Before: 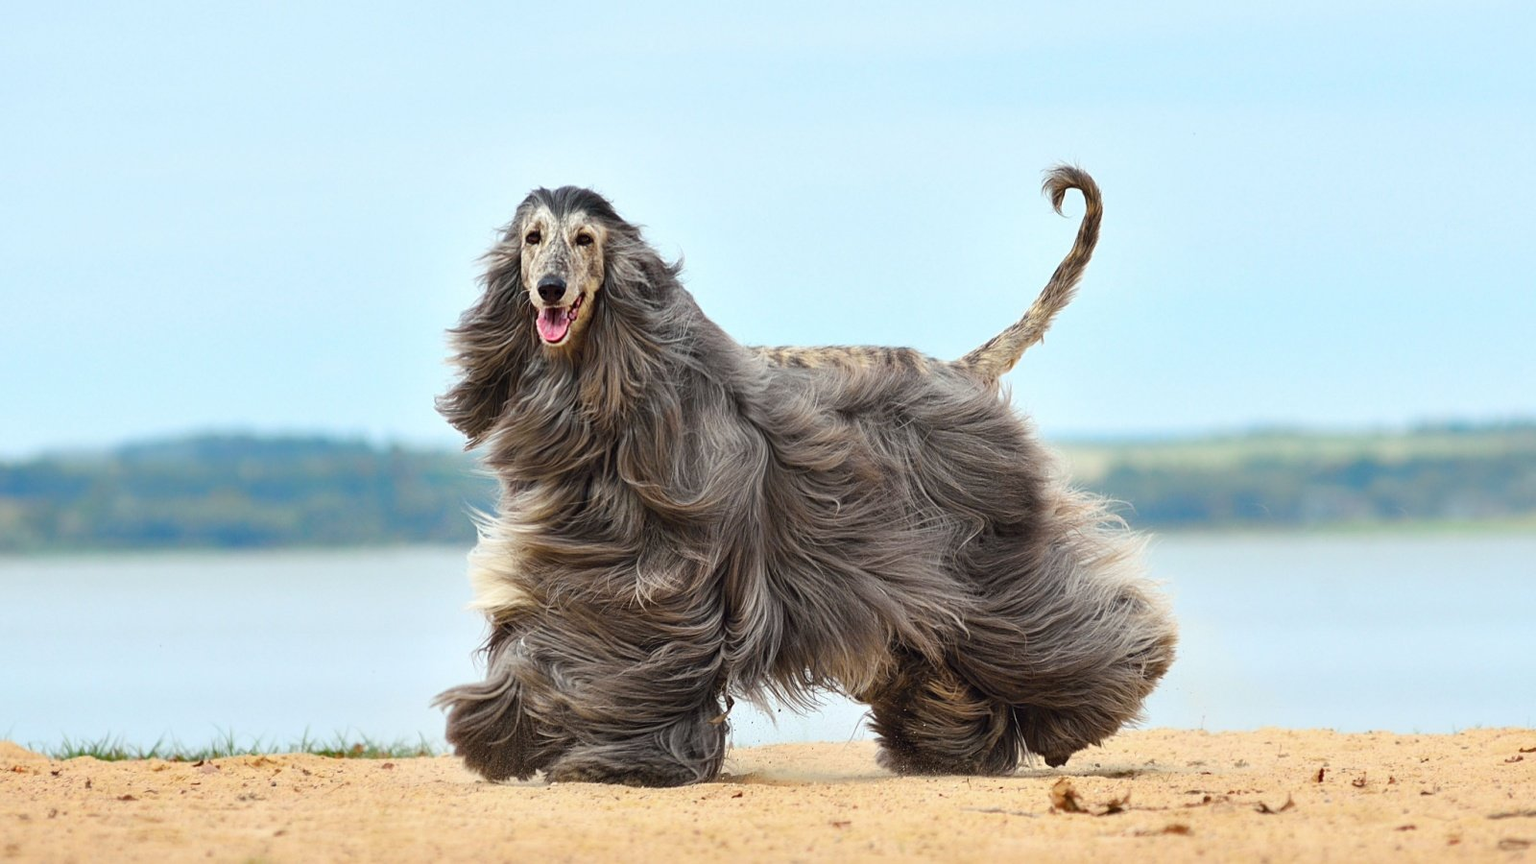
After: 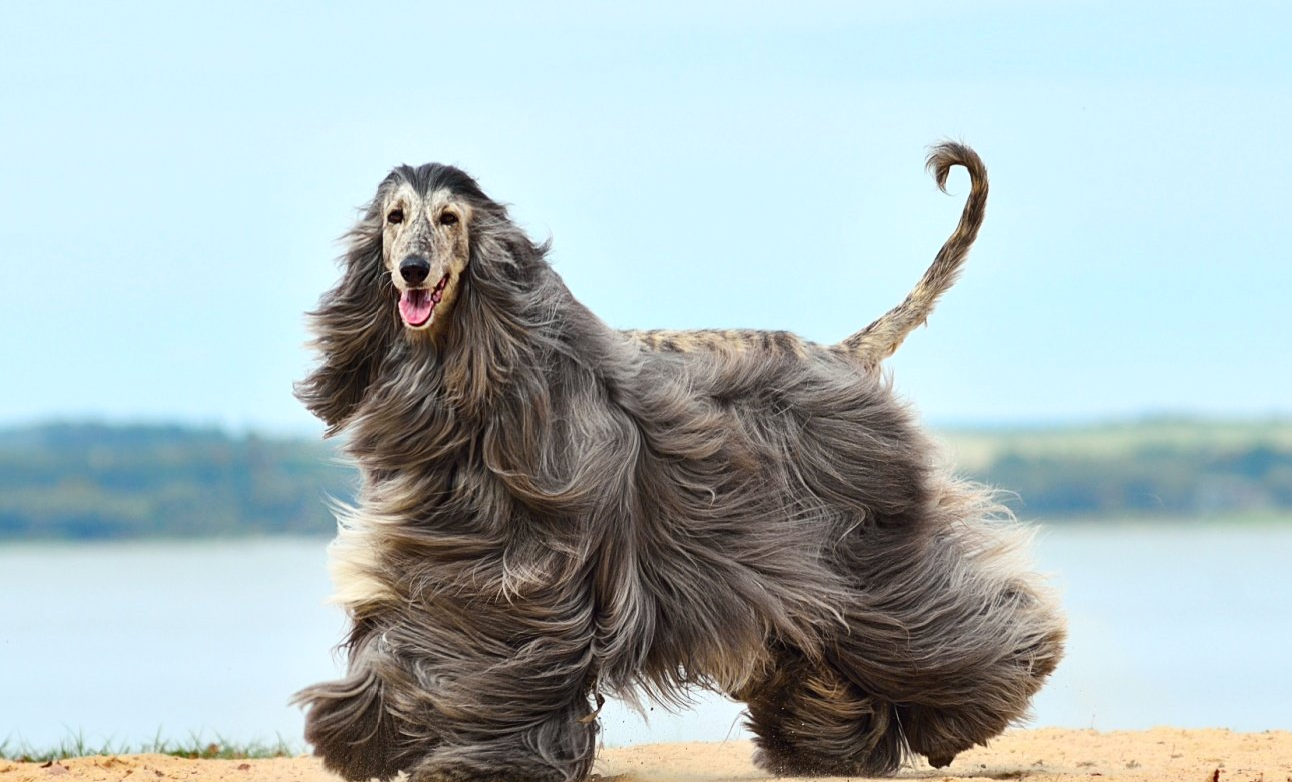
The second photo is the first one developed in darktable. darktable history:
crop: left 10.004%, top 3.542%, right 9.237%, bottom 9.484%
contrast brightness saturation: contrast 0.136
